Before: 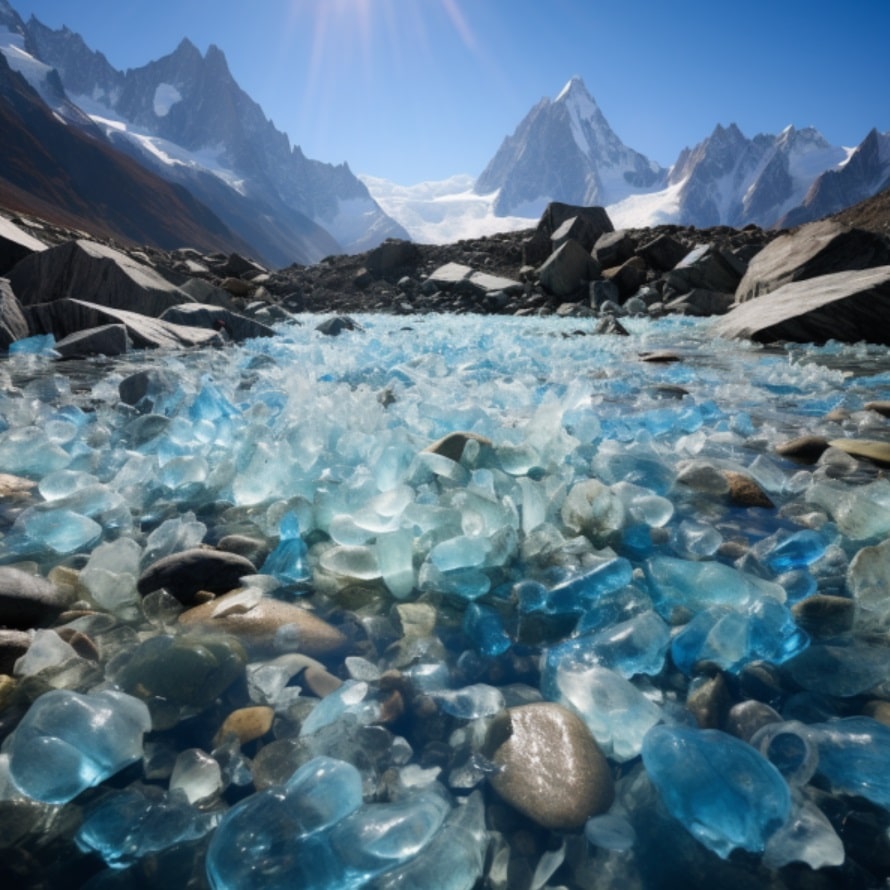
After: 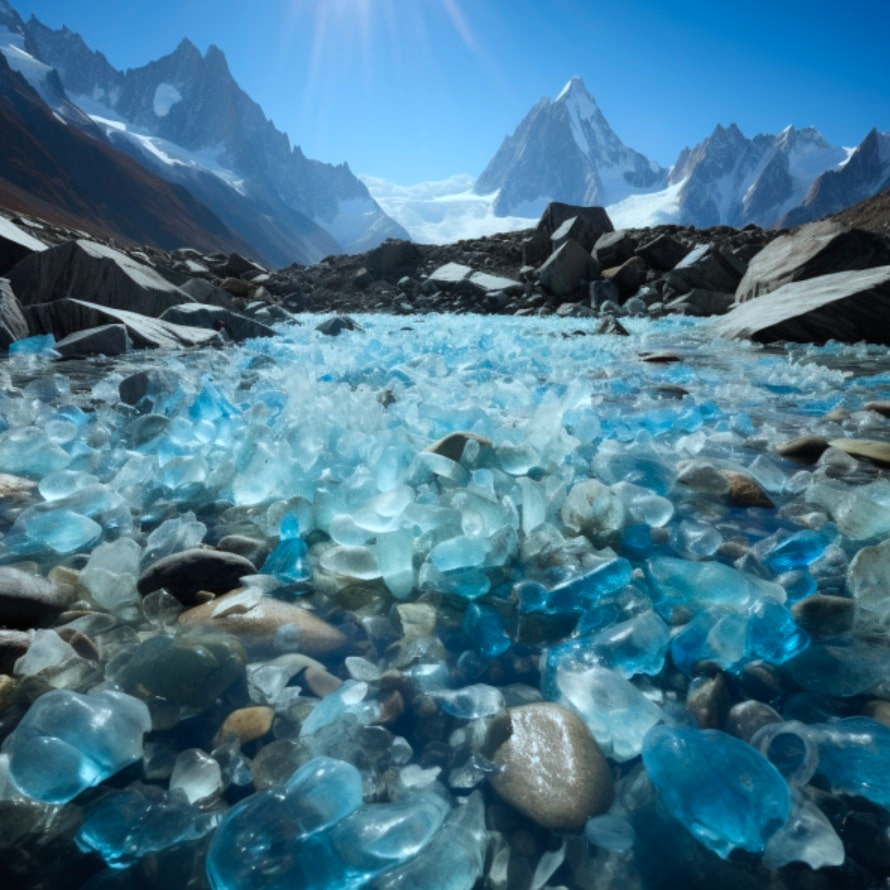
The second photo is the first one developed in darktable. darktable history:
color correction: highlights a* -10.05, highlights b* -10.1
